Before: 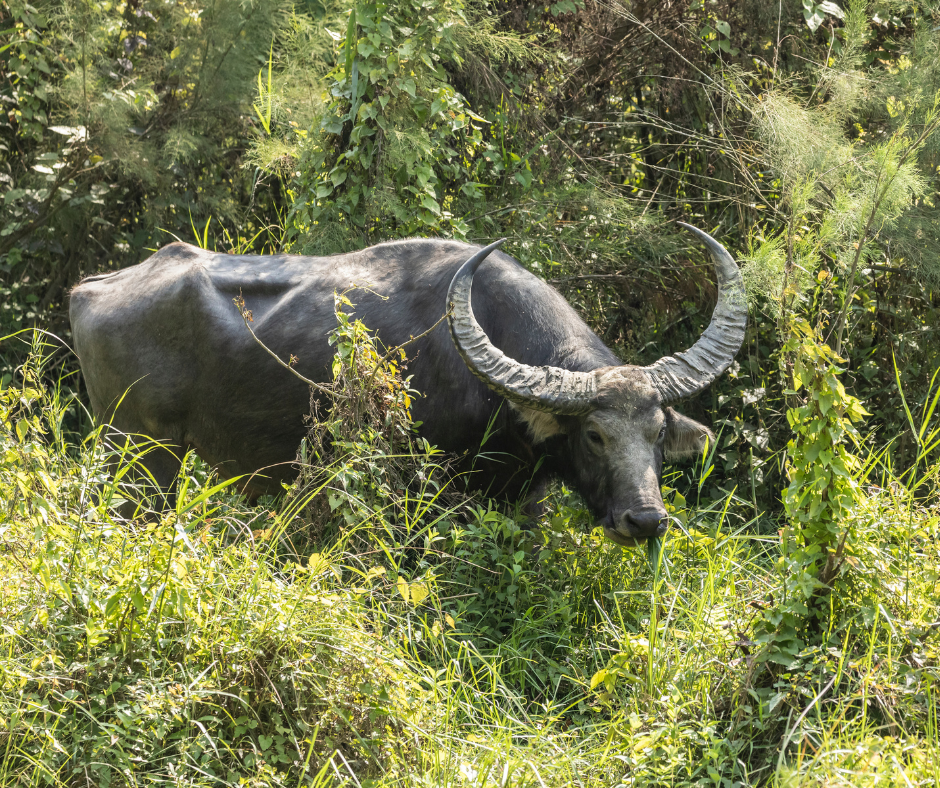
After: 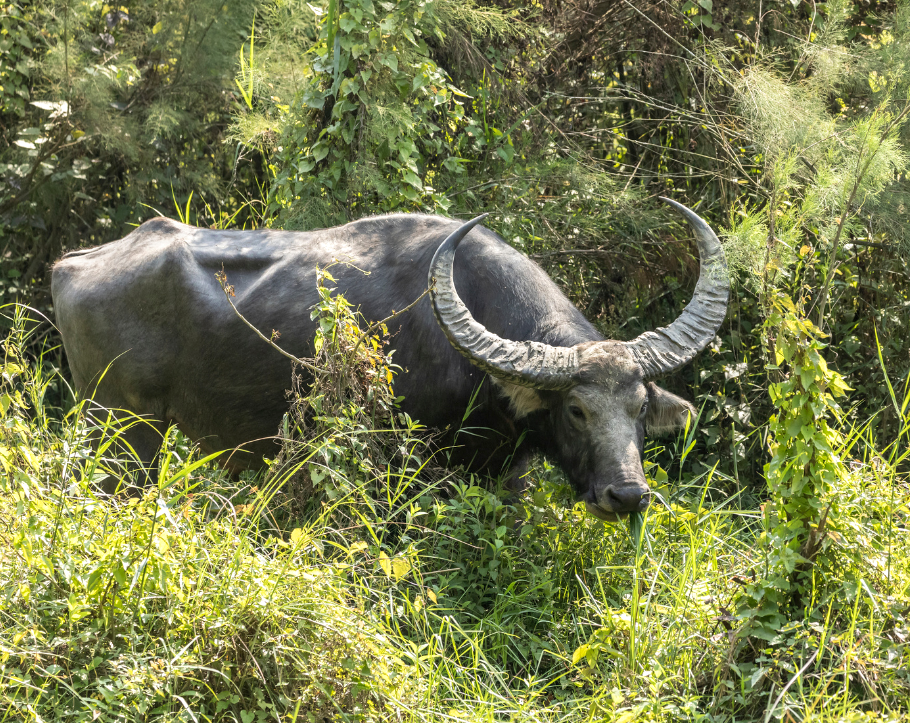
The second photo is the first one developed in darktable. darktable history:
exposure: black level correction 0.002, exposure 0.15 EV, compensate highlight preservation false
crop: left 1.964%, top 3.251%, right 1.122%, bottom 4.933%
